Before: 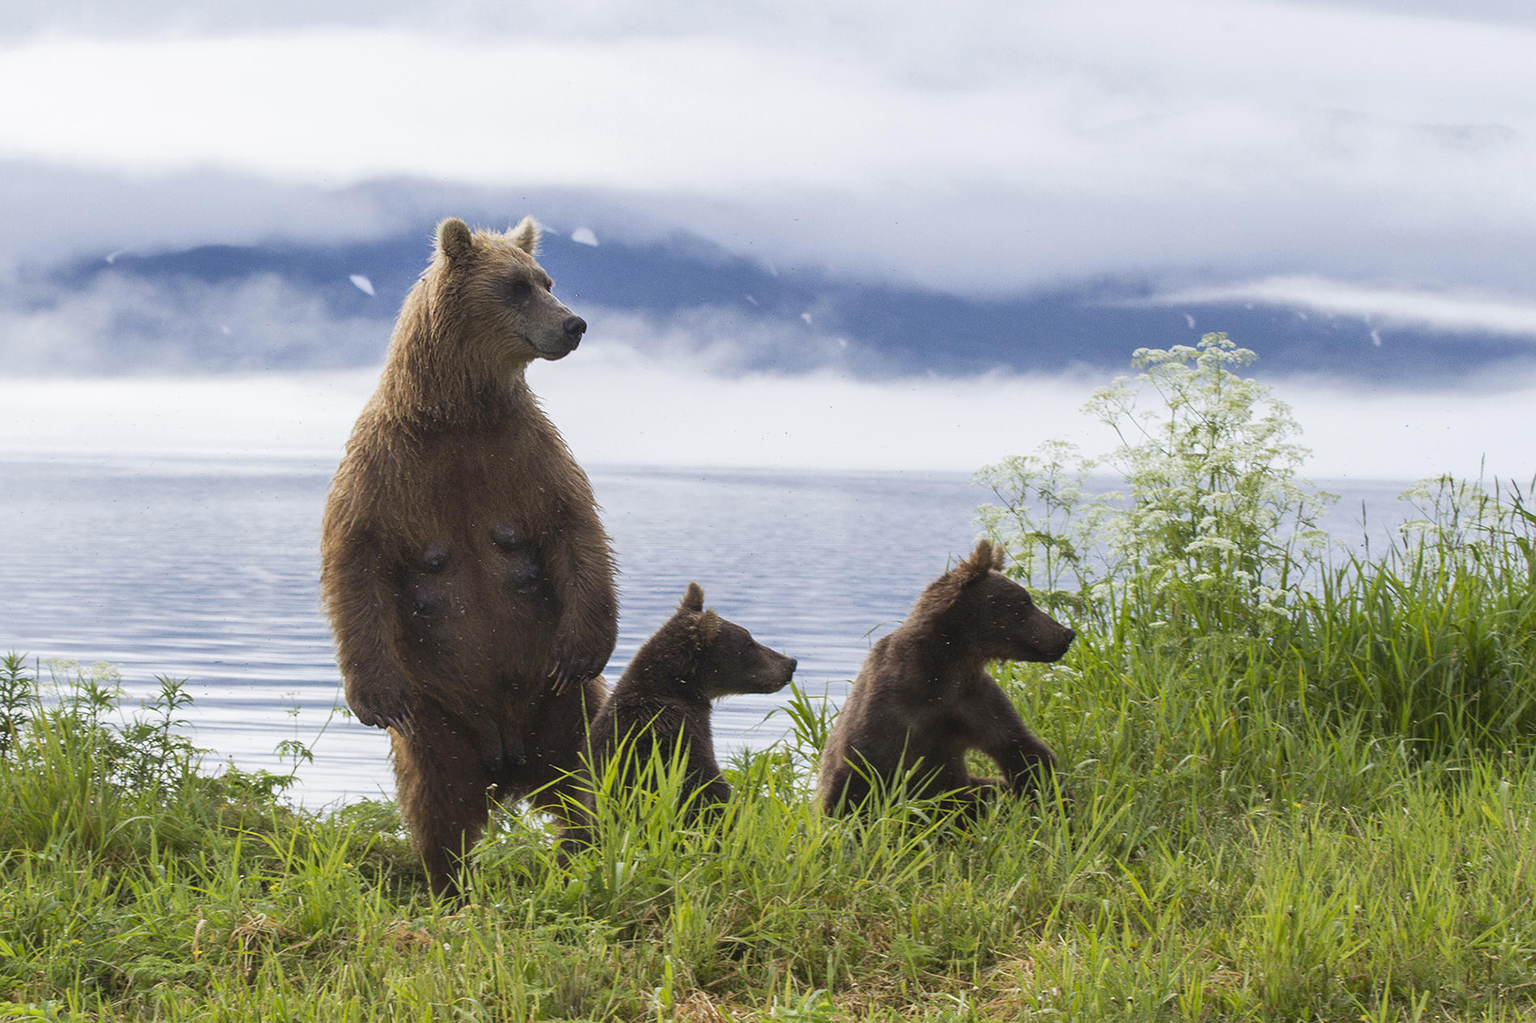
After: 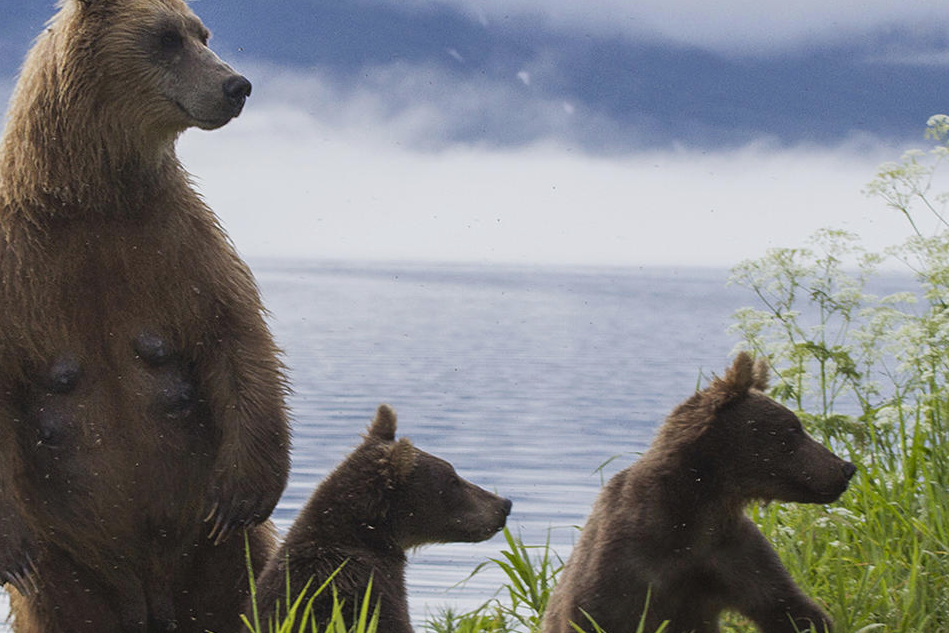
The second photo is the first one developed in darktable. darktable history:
exposure: exposure -0.21 EV, compensate highlight preservation false
crop: left 25%, top 25%, right 25%, bottom 25%
